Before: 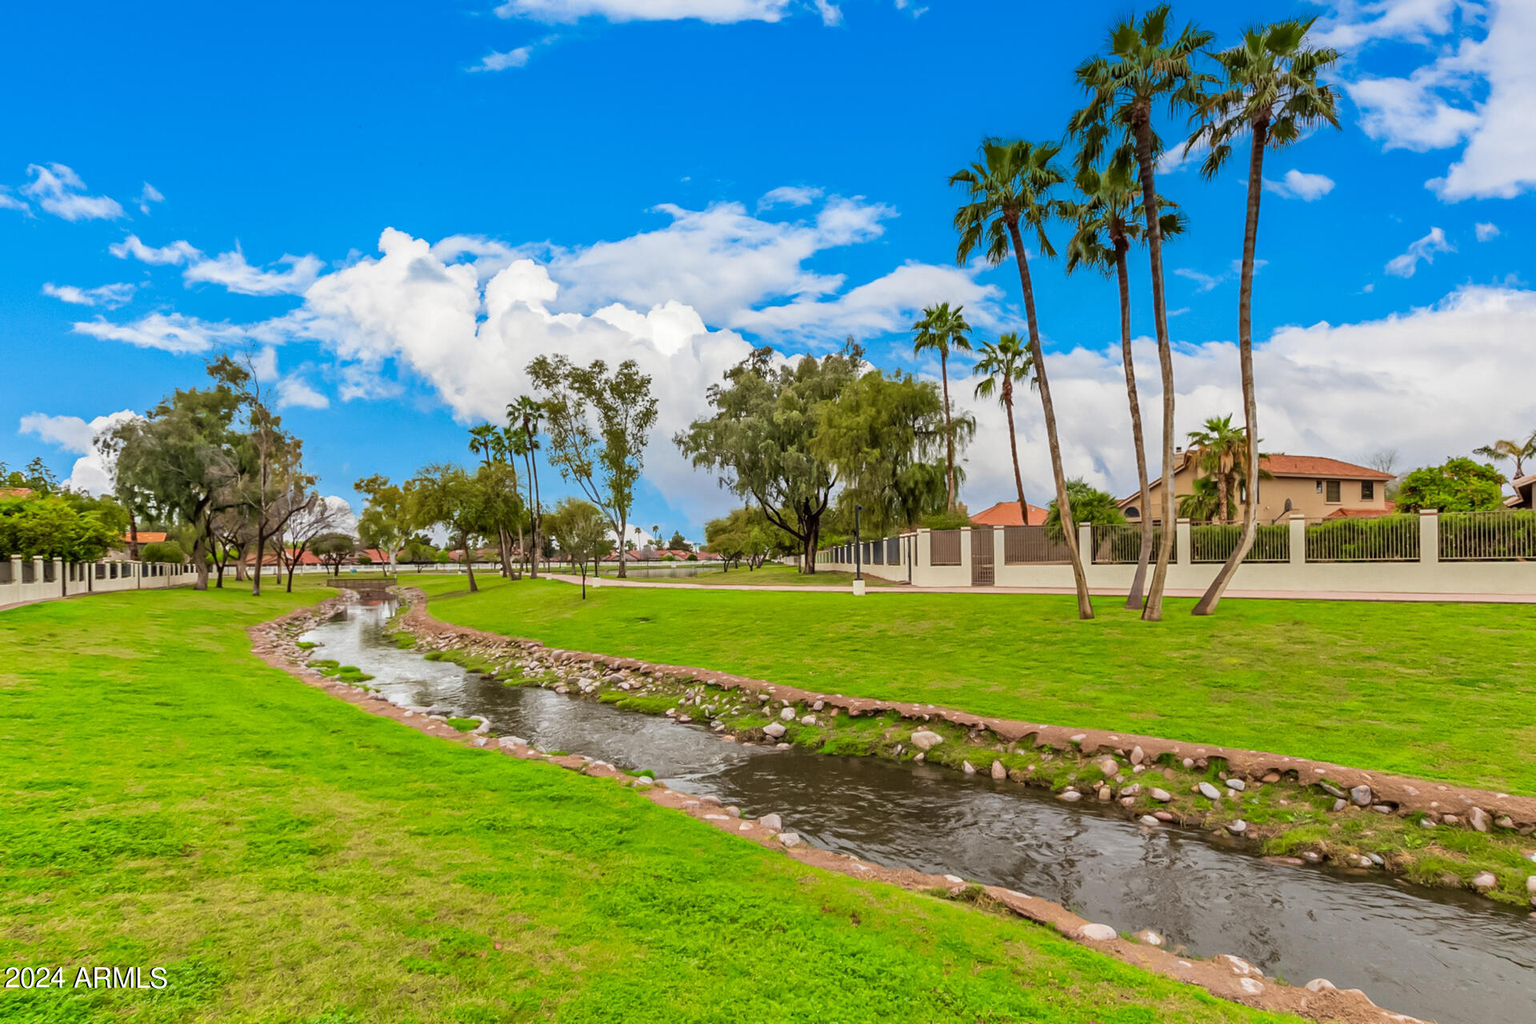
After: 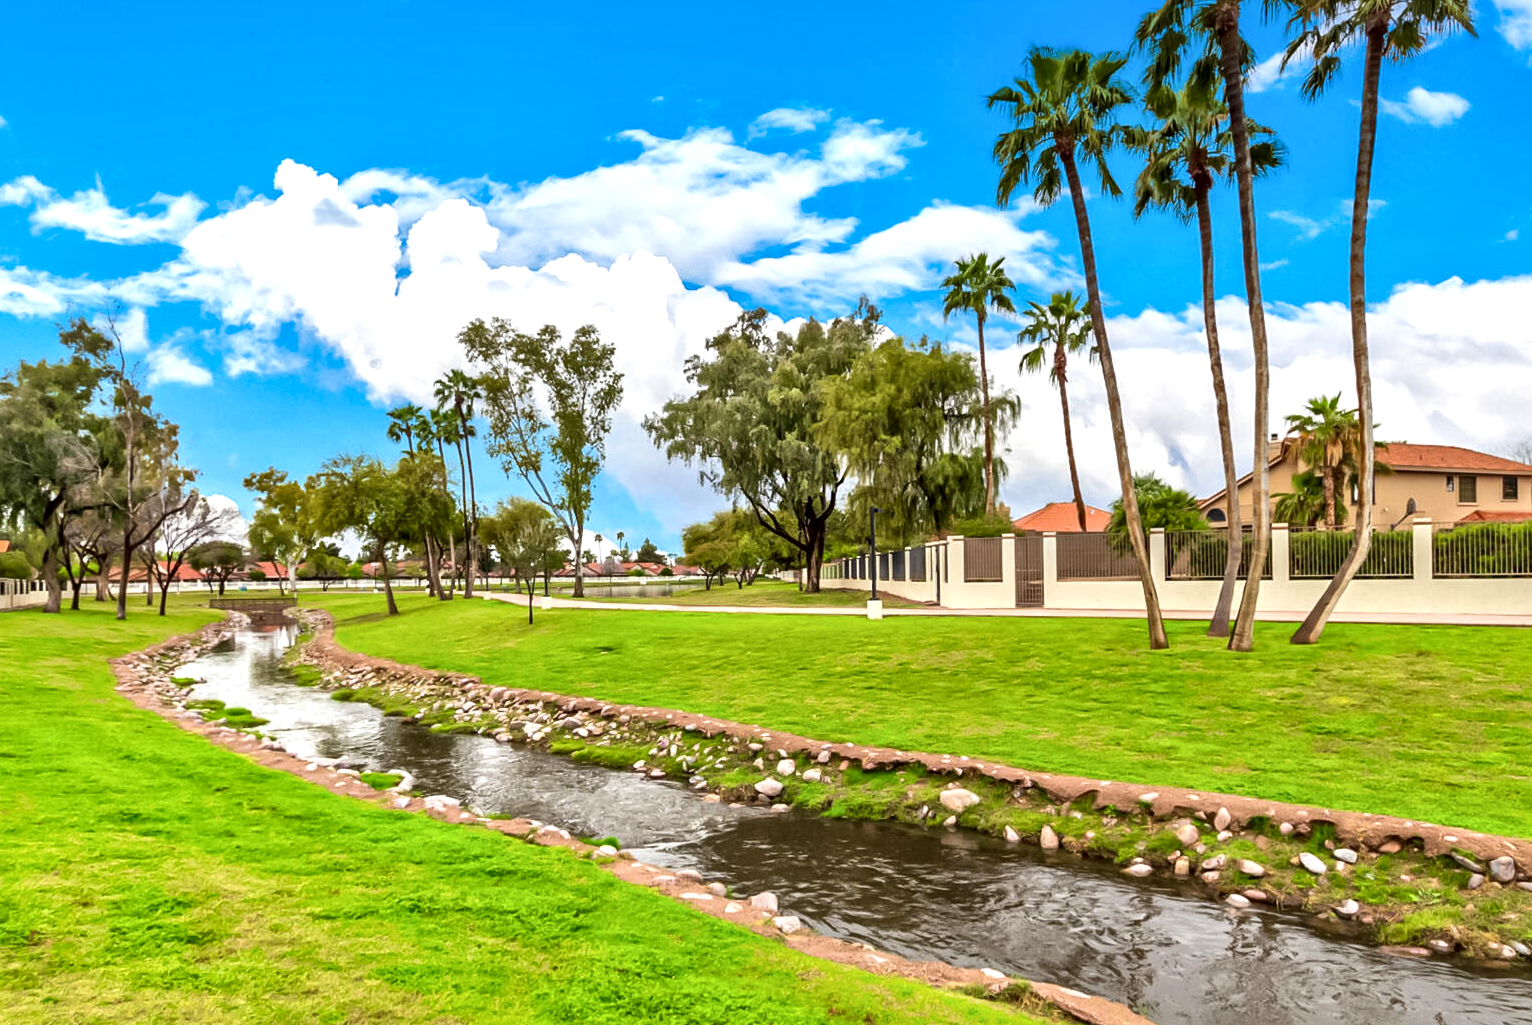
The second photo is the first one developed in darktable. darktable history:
crop and rotate: left 10.367%, top 9.785%, right 9.84%, bottom 10.114%
local contrast: mode bilateral grid, contrast 26, coarseness 61, detail 151%, midtone range 0.2
exposure: exposure 0.497 EV, compensate highlight preservation false
